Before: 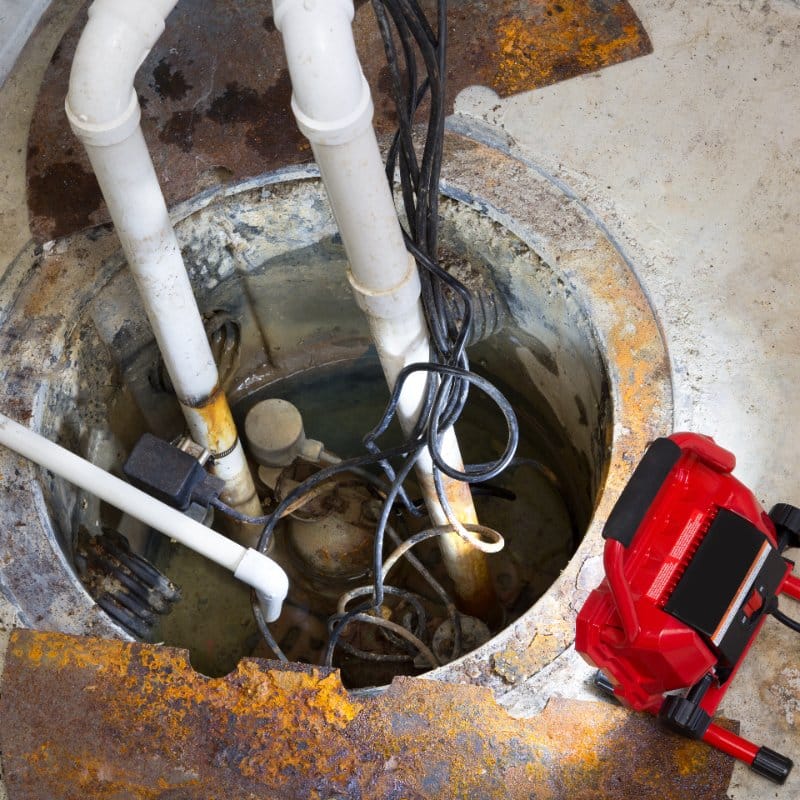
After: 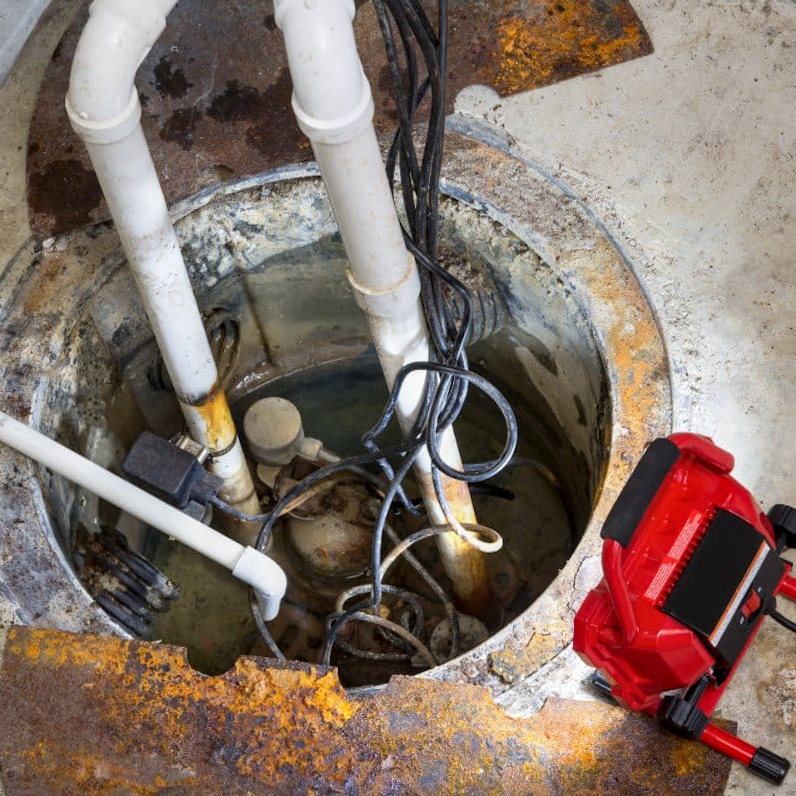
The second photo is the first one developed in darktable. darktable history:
crop and rotate: angle -0.282°
local contrast: on, module defaults
shadows and highlights: soften with gaussian
